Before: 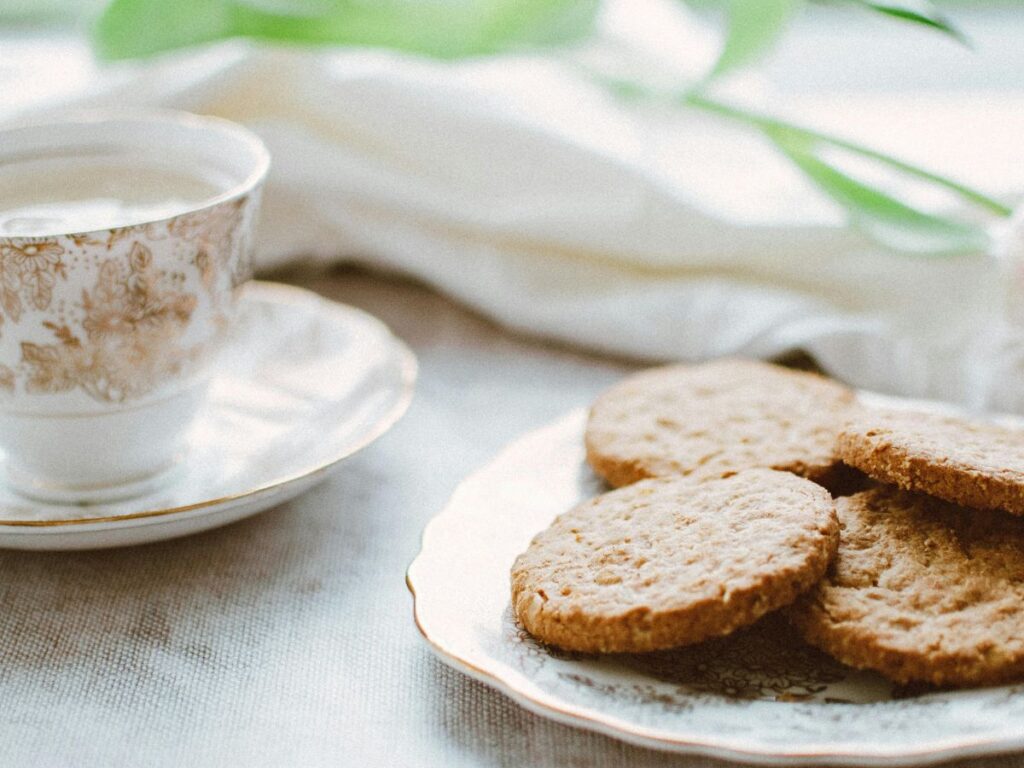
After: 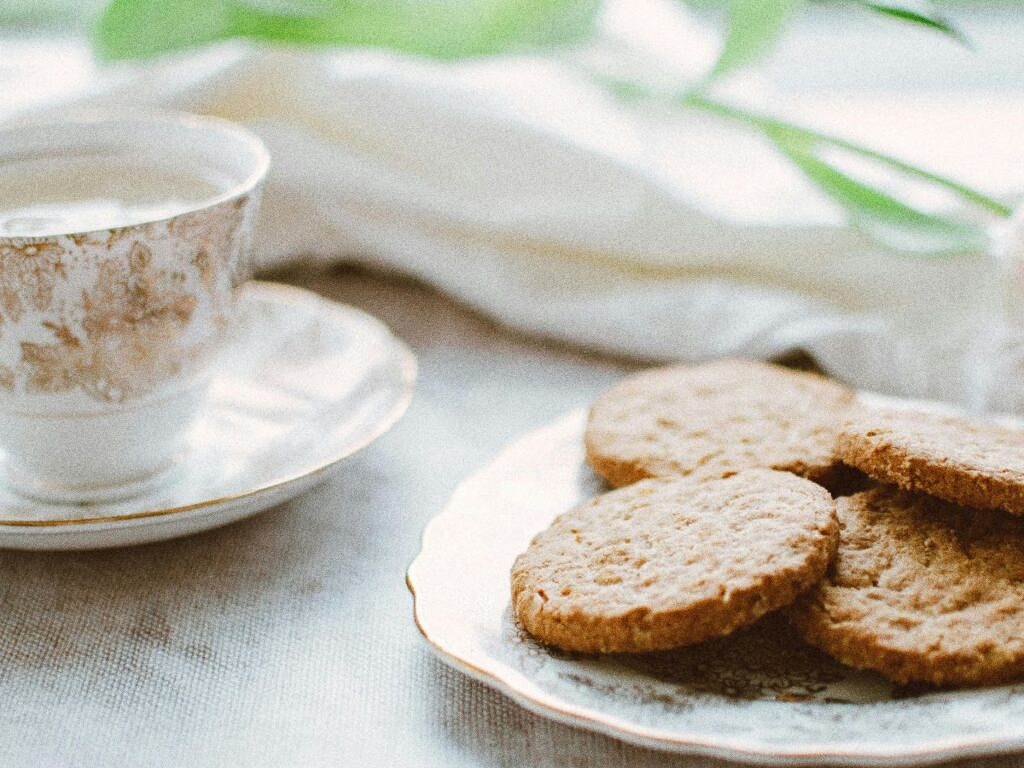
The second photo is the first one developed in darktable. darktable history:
white balance: emerald 1
grain: coarseness 0.09 ISO, strength 40%
